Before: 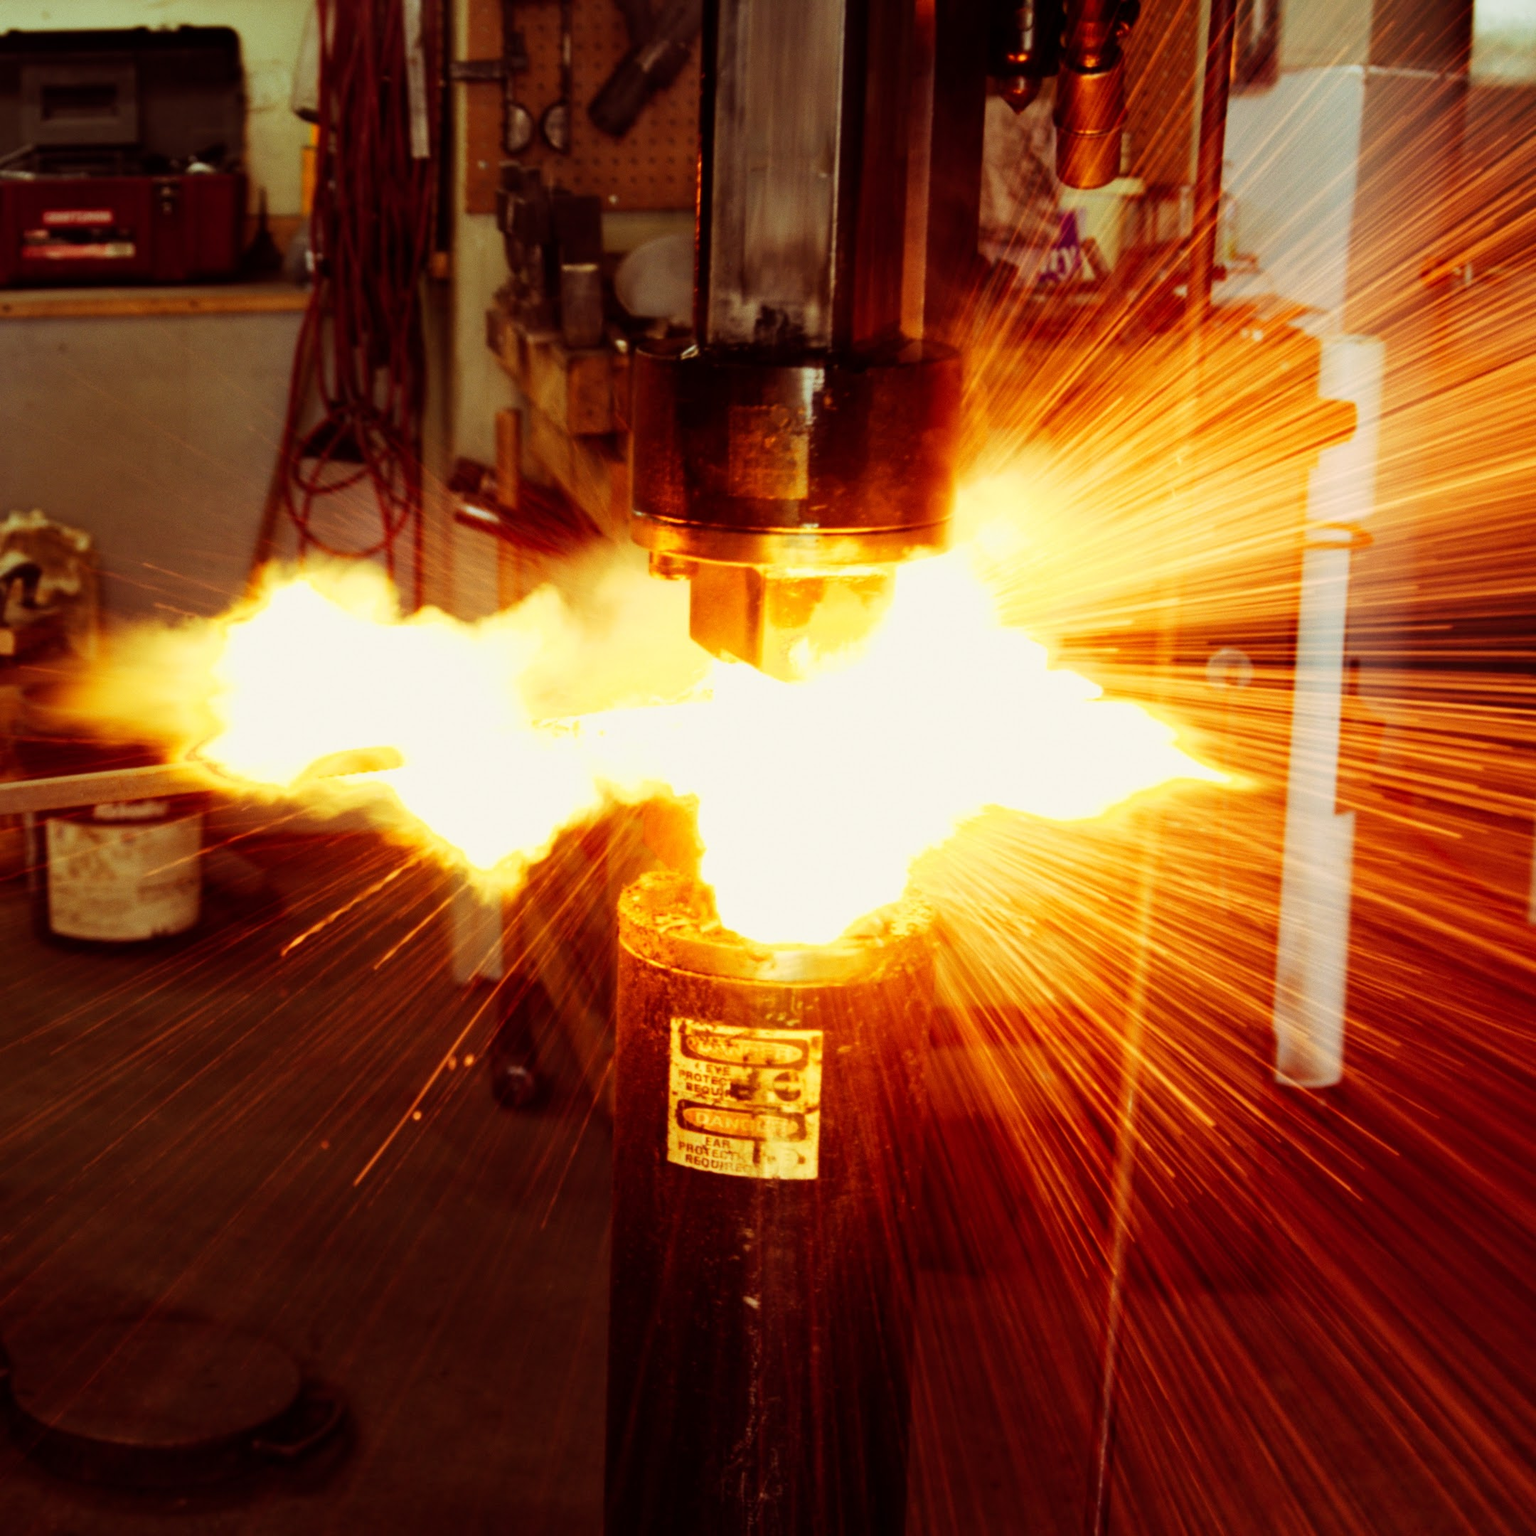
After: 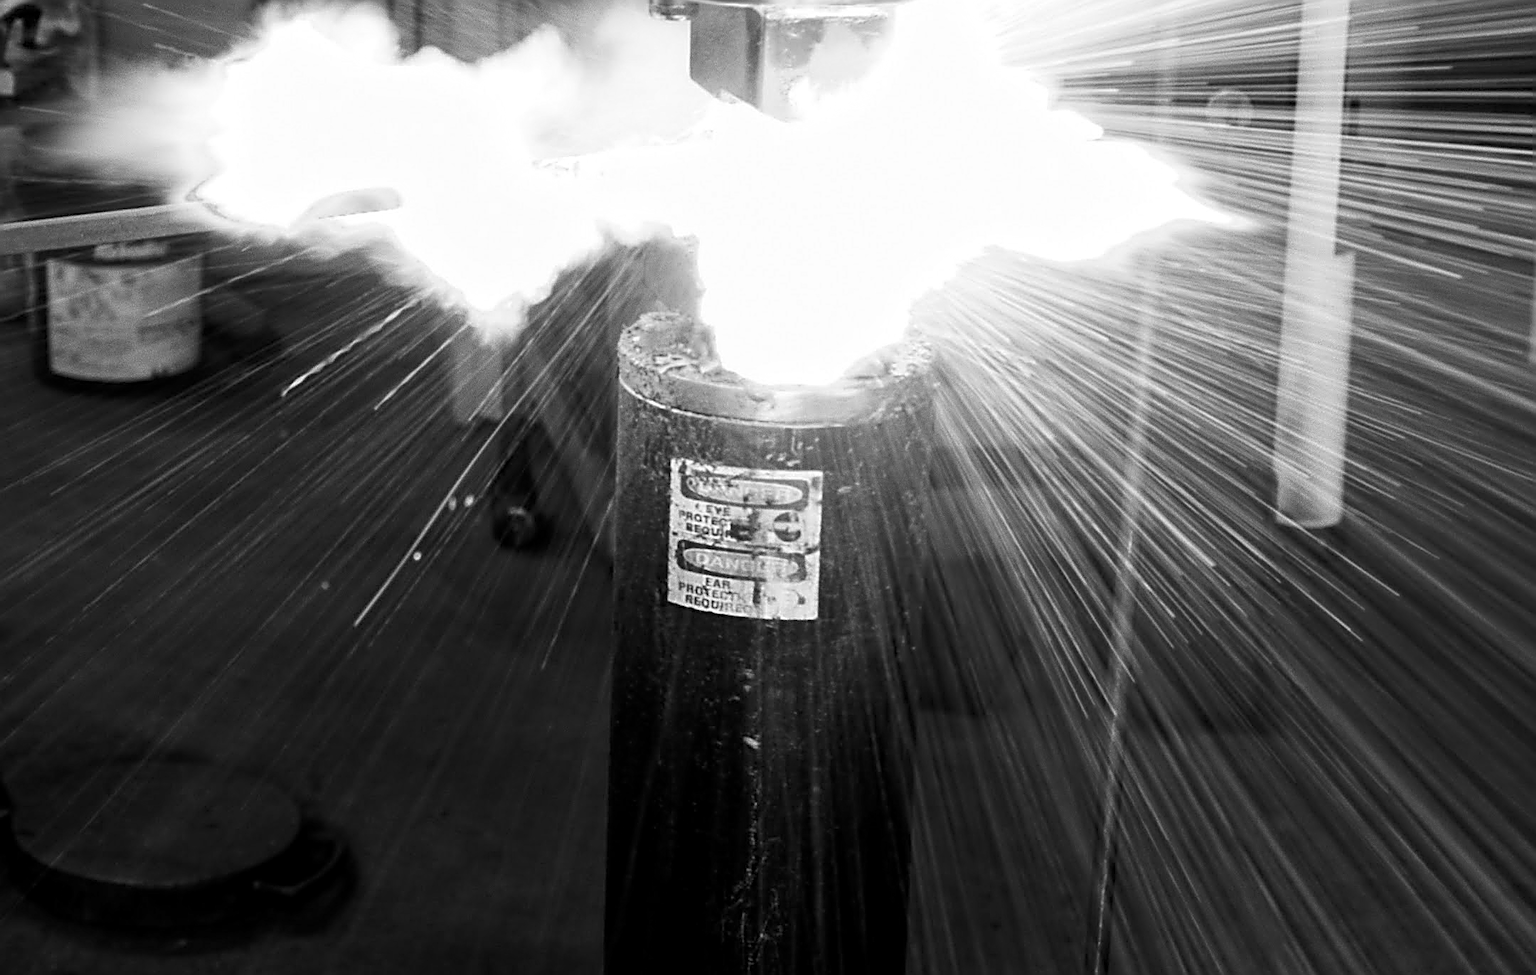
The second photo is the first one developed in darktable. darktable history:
sharpen: amount 2
monochrome: on, module defaults
crop and rotate: top 36.435%
local contrast: highlights 100%, shadows 100%, detail 120%, midtone range 0.2
white balance: red 0.98, blue 1.61
